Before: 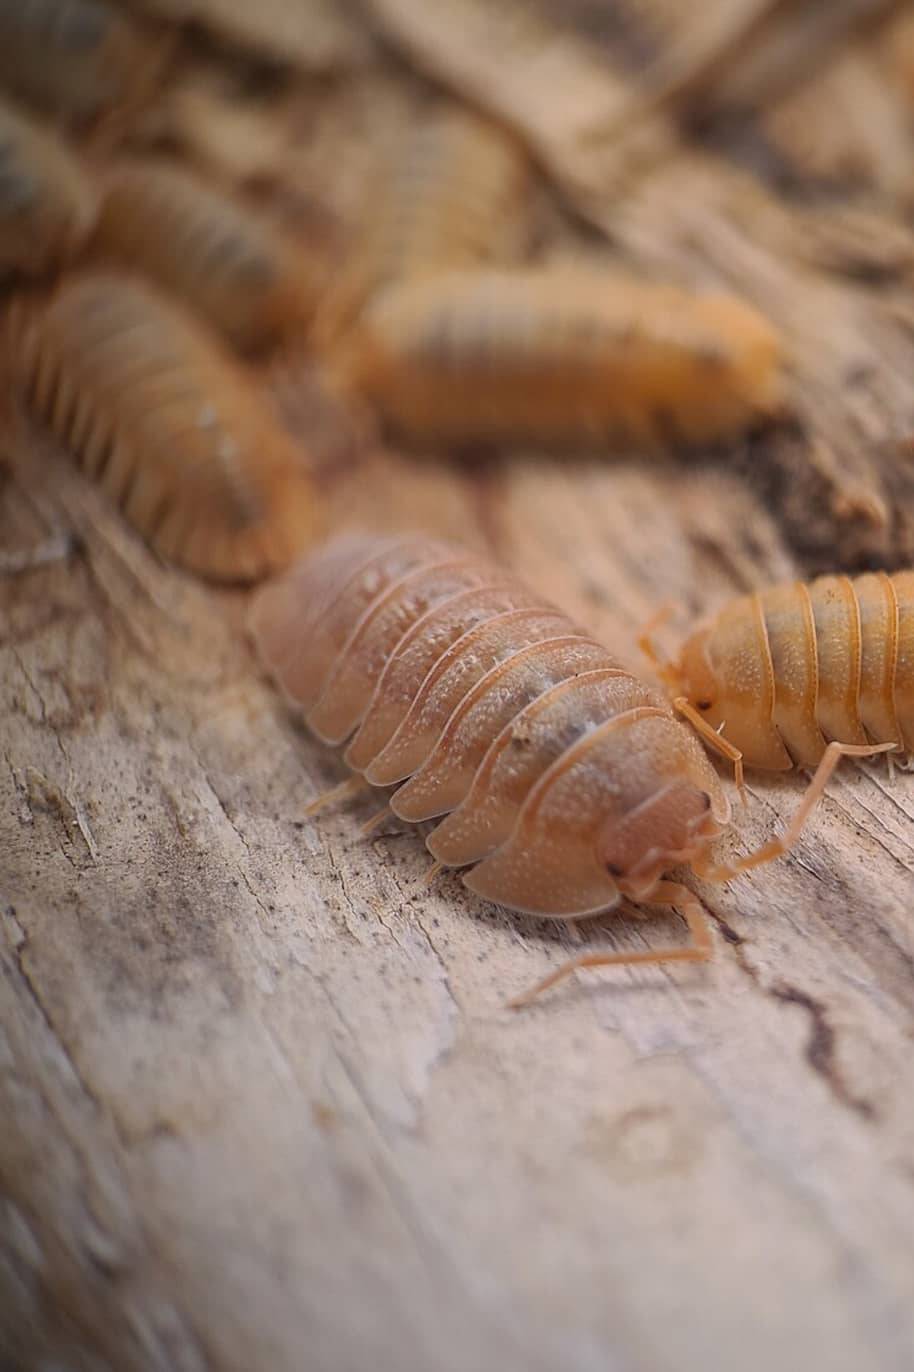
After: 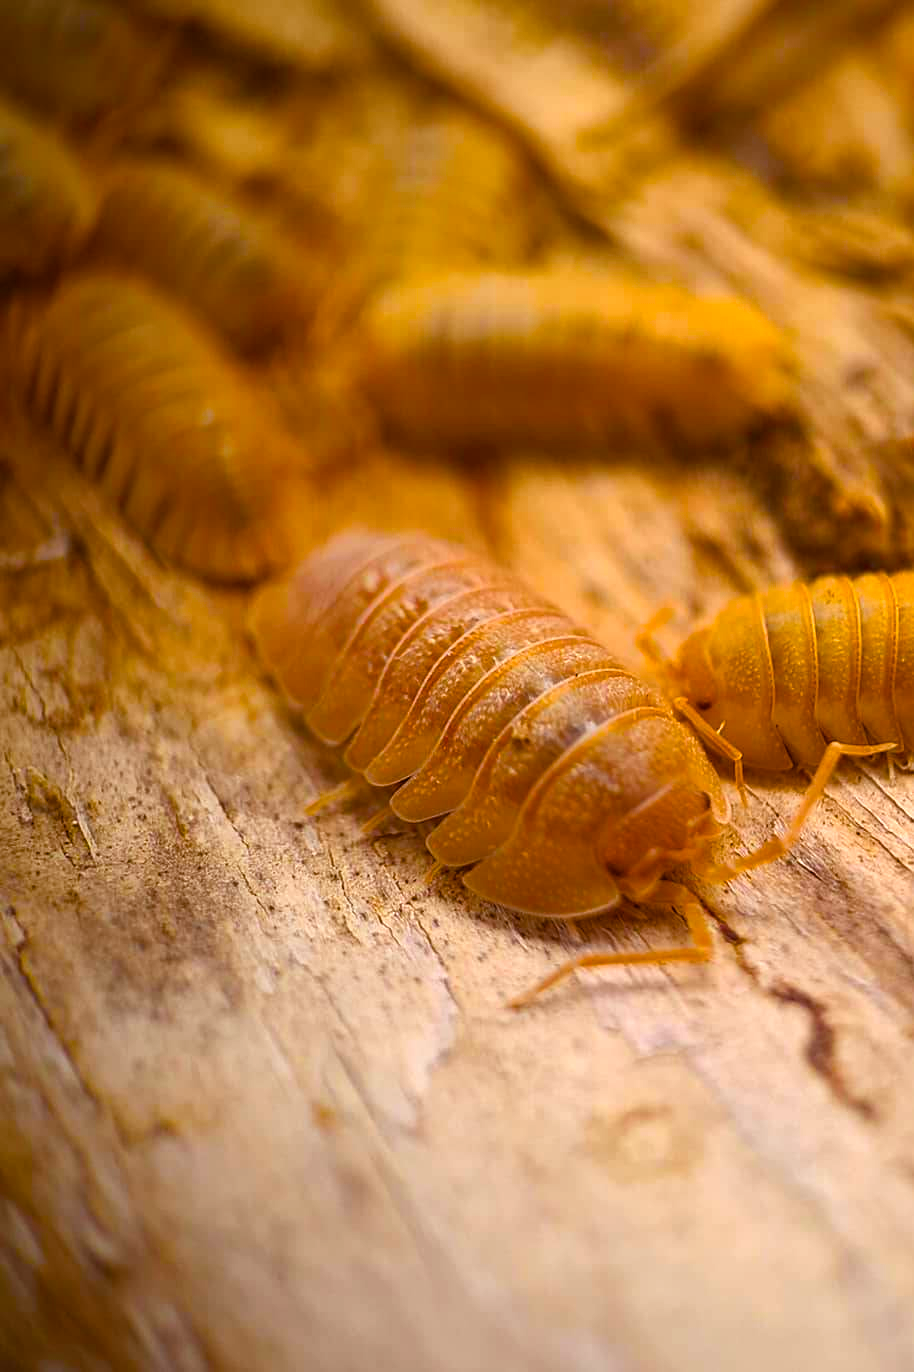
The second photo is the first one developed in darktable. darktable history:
color balance rgb: power › luminance 9.815%, power › chroma 2.812%, power › hue 59.09°, linear chroma grading › global chroma 8.805%, perceptual saturation grading › global saturation 37.181%, perceptual saturation grading › shadows 34.967%, perceptual brilliance grading › global brilliance 15.434%, perceptual brilliance grading › shadows -35.176%, global vibrance 20%
